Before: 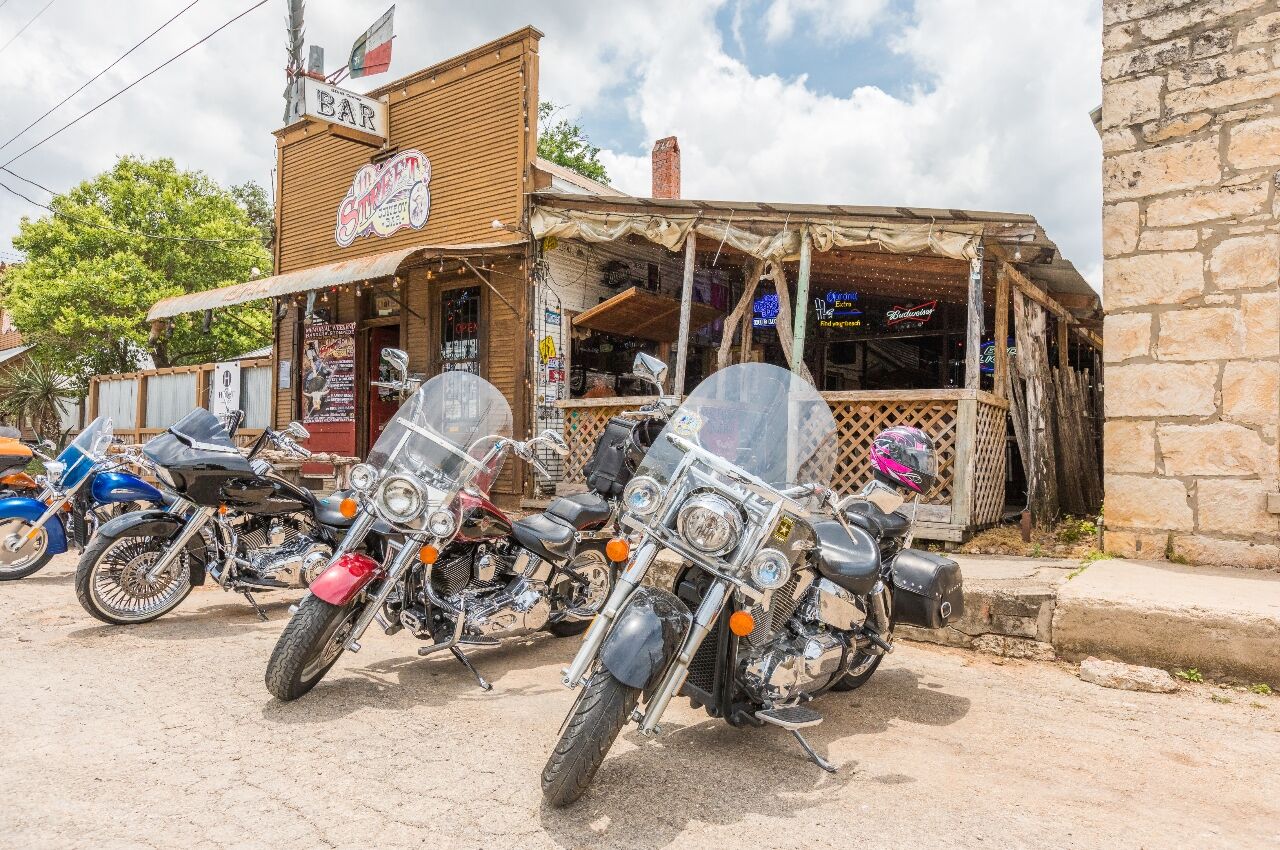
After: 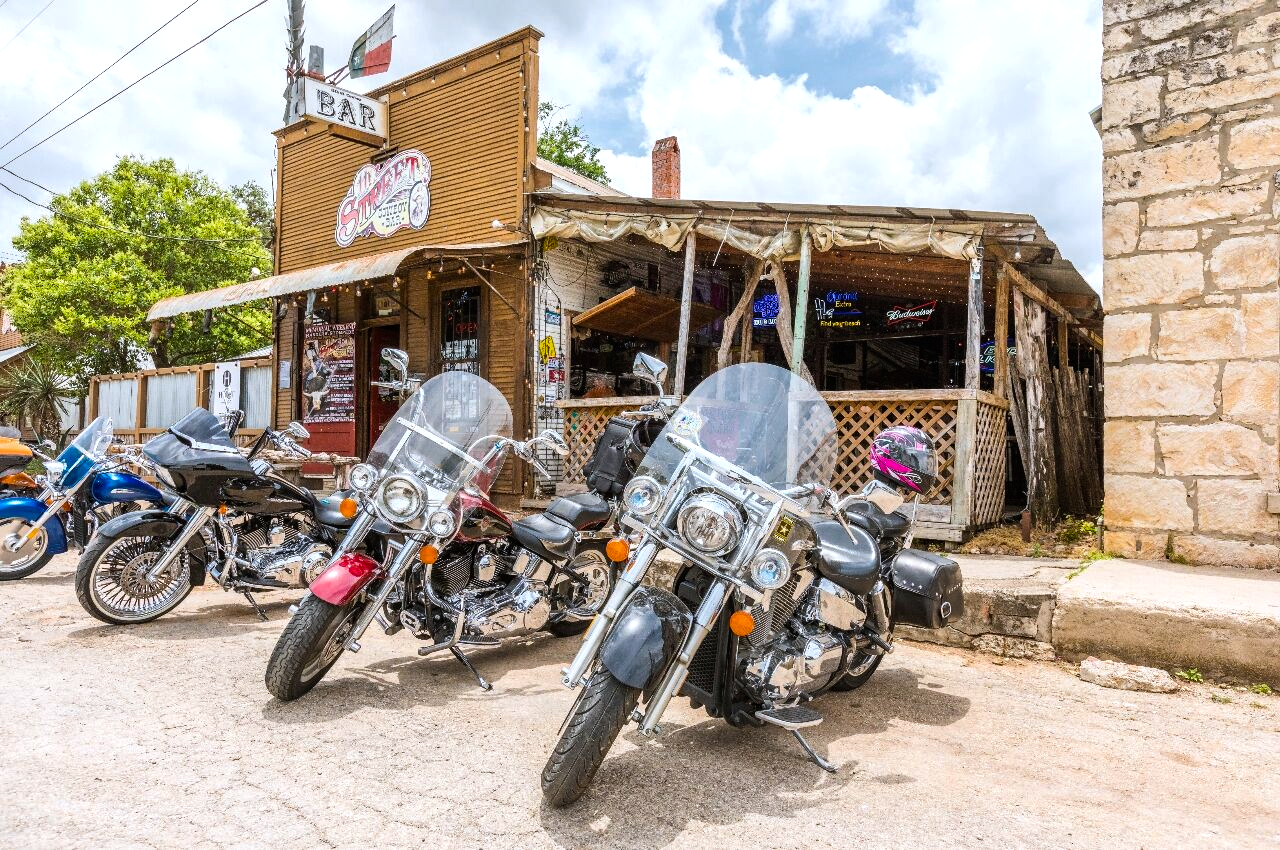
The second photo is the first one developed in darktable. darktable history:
color balance rgb: shadows lift › chroma 0.703%, shadows lift › hue 113.16°, power › luminance -14.751%, highlights gain › luminance 17.156%, highlights gain › chroma 2.872%, highlights gain › hue 257.28°, perceptual saturation grading › global saturation 19.395%
